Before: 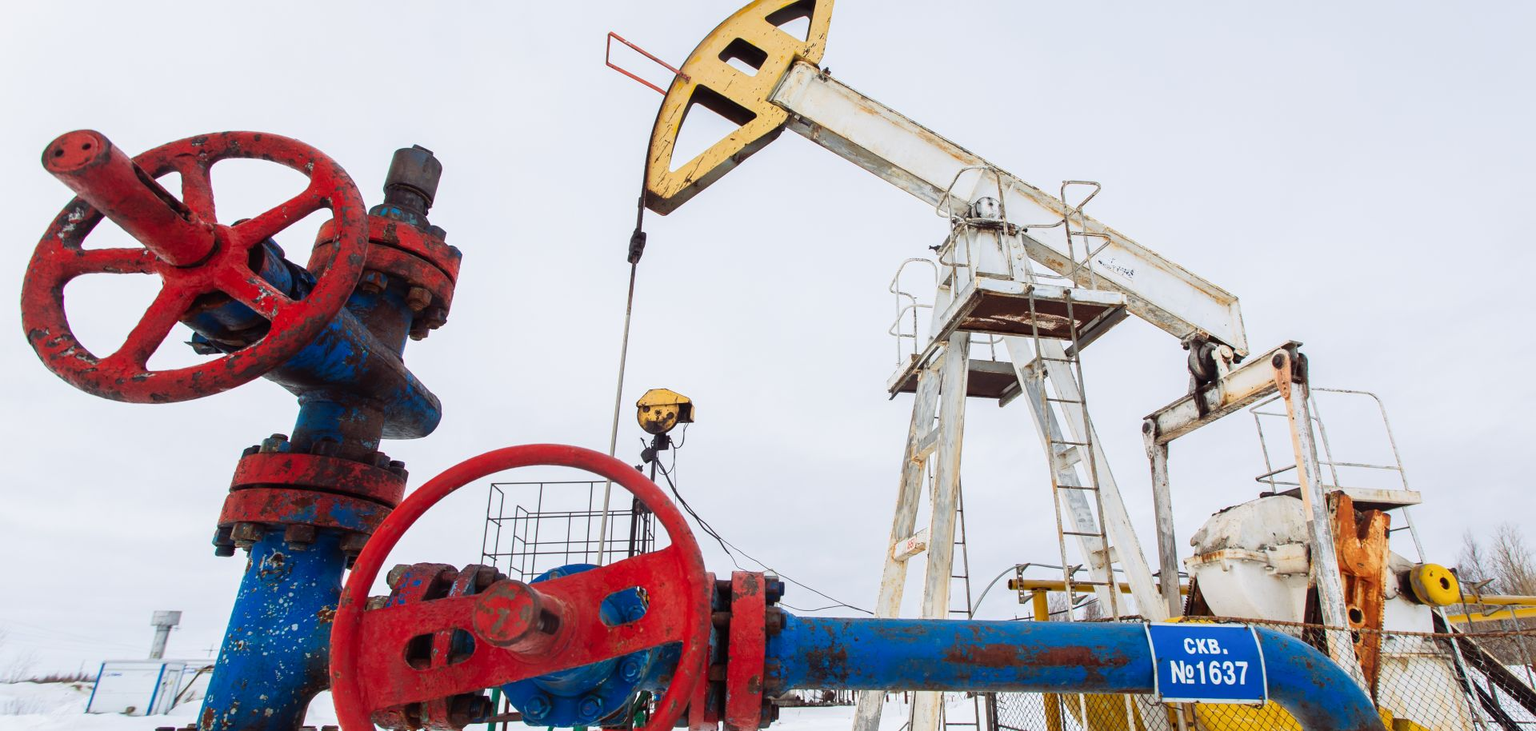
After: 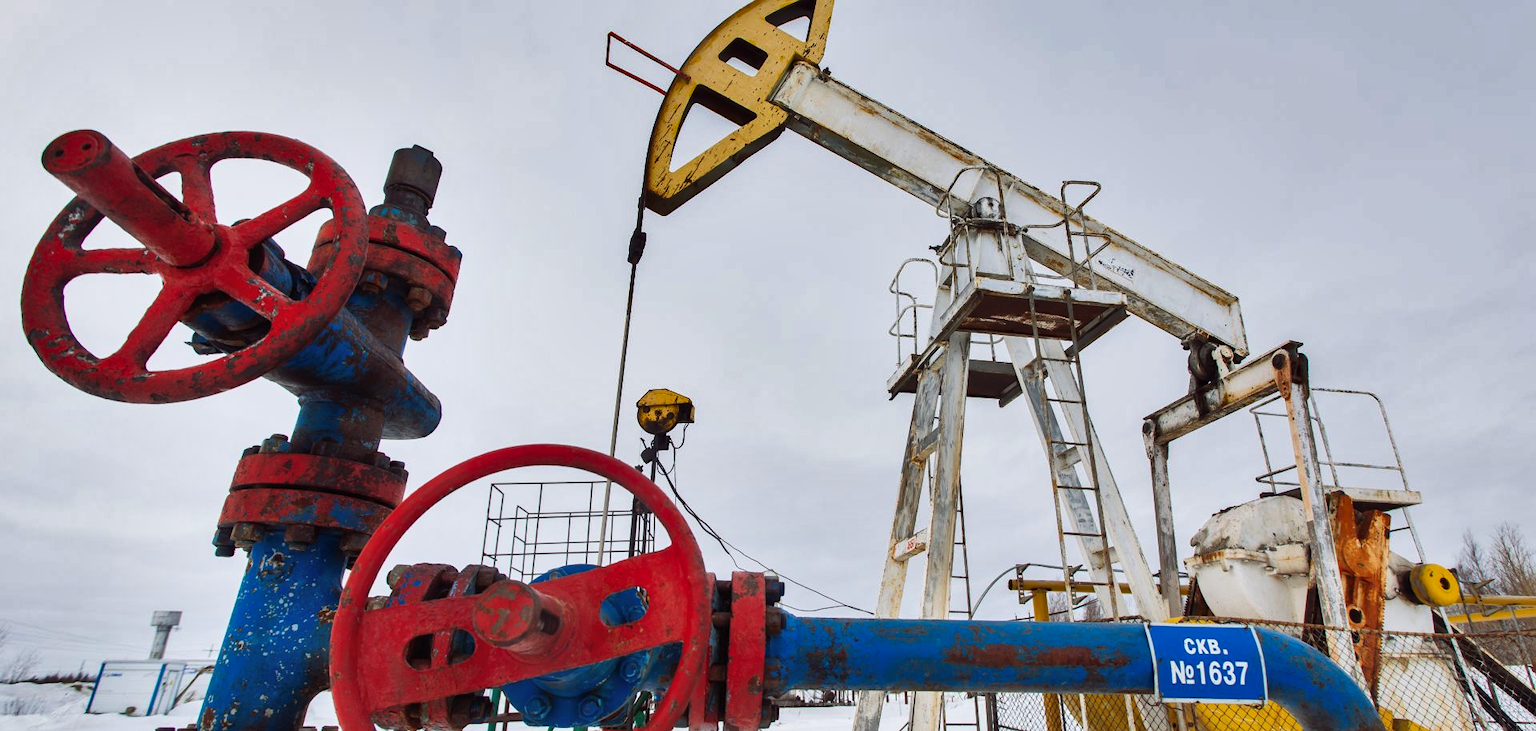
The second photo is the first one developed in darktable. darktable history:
shadows and highlights: radius 101.21, shadows 50.76, highlights -64.33, soften with gaussian
tone curve: curves: ch0 [(0, 0) (0.641, 0.595) (1, 1)], preserve colors none
